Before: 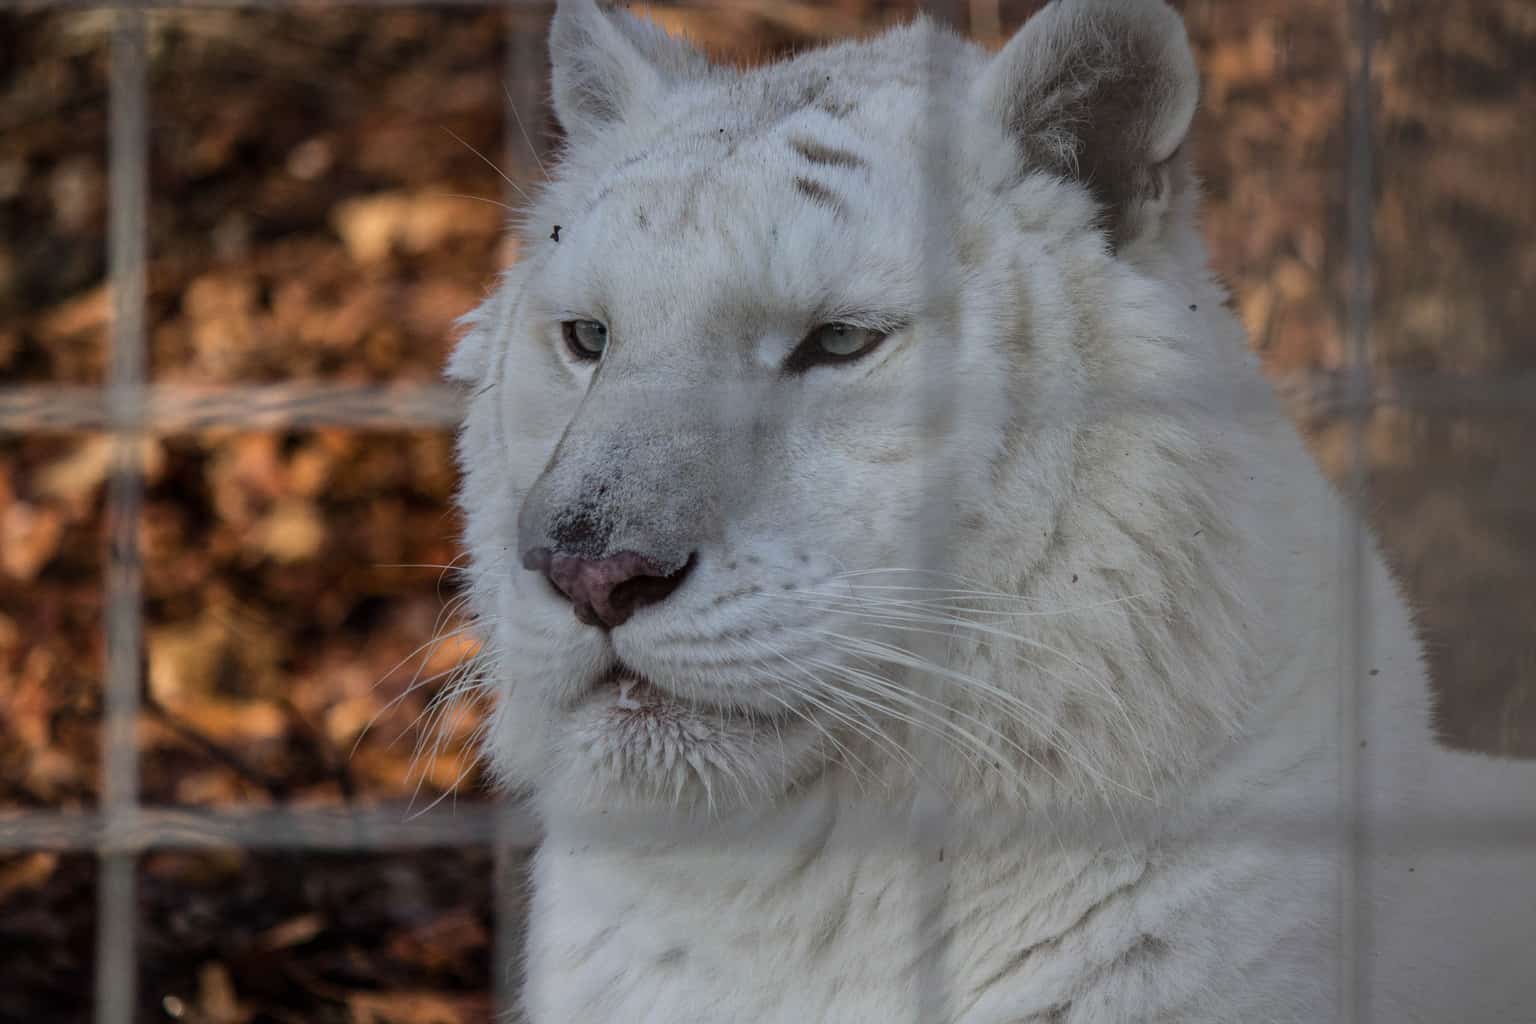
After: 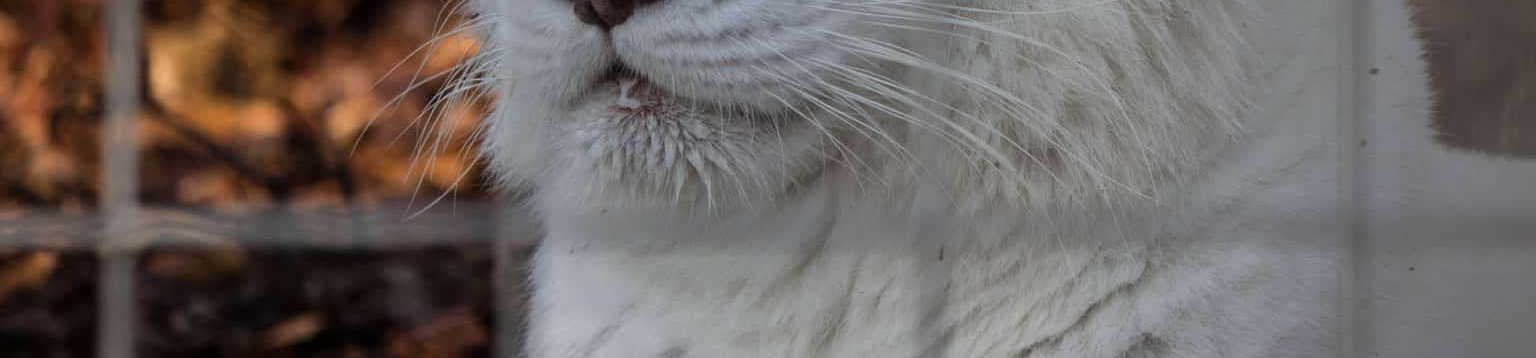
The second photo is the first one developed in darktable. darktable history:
shadows and highlights: shadows -1, highlights 40.88
crop and rotate: top 58.694%, bottom 6.276%
